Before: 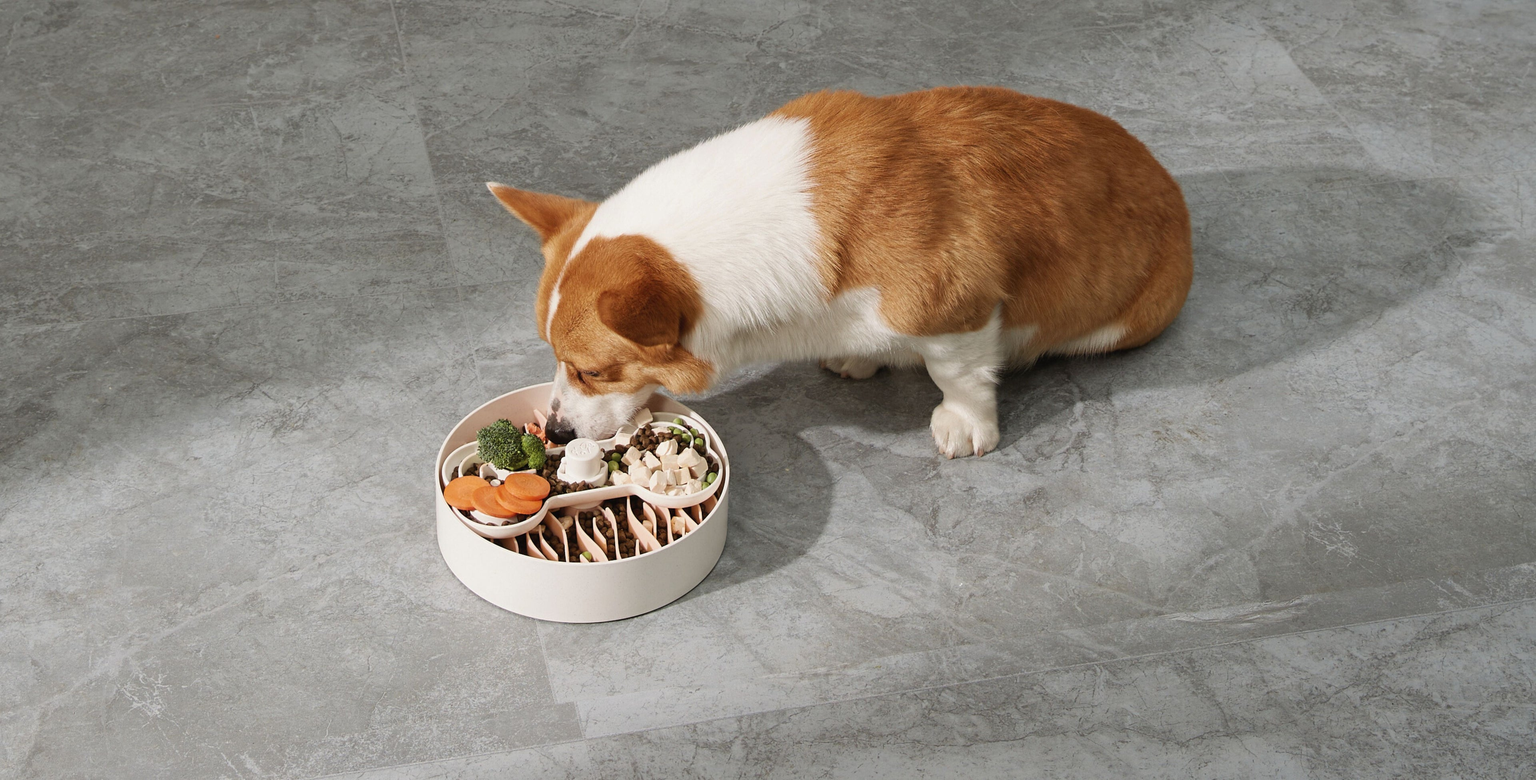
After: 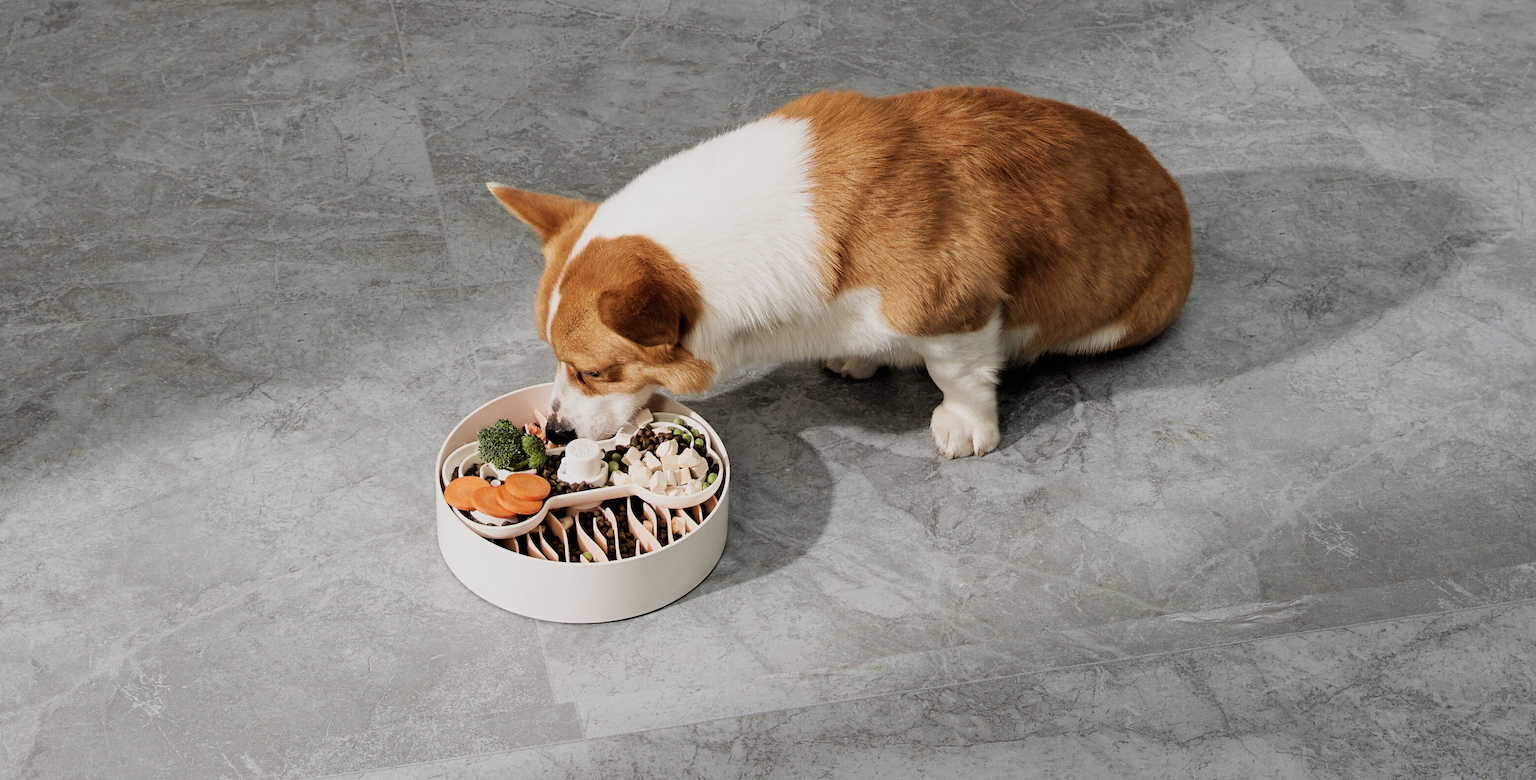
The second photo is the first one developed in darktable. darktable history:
filmic rgb: black relative exposure -5 EV, white relative exposure 3.5 EV, hardness 3.19, contrast 1.2, highlights saturation mix -50%
tone equalizer: on, module defaults
